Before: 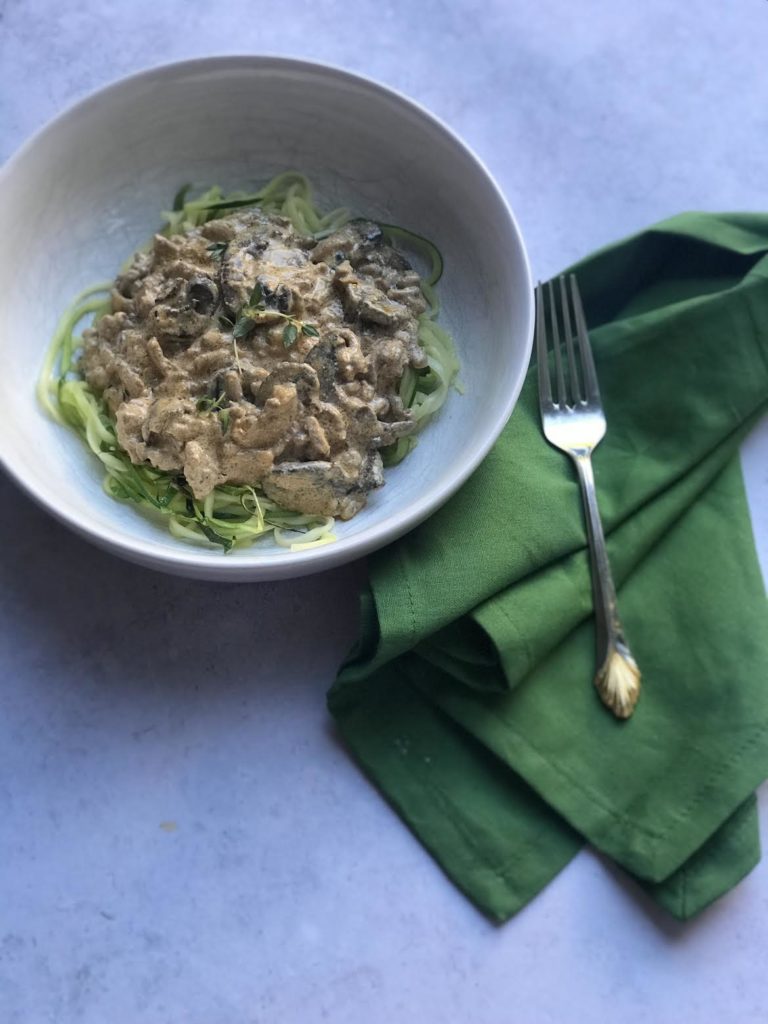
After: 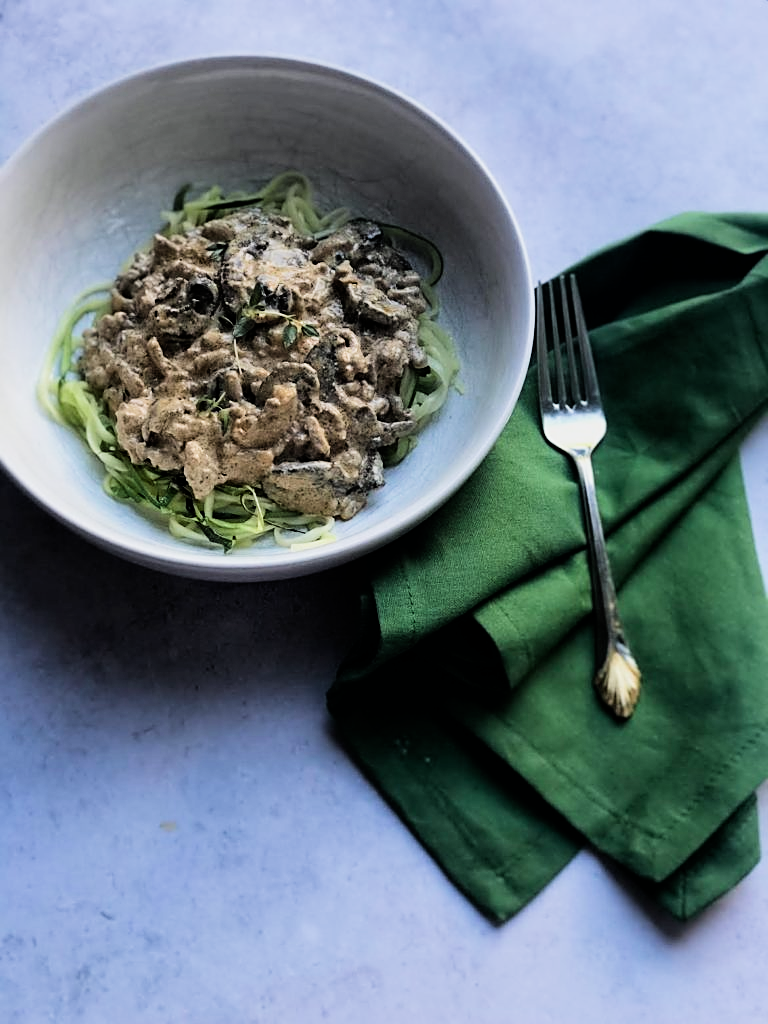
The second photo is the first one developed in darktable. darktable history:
filmic rgb: black relative exposure -5 EV, white relative exposure 3.5 EV, hardness 3.19, contrast 1.5, highlights saturation mix -50%
sharpen: on, module defaults
